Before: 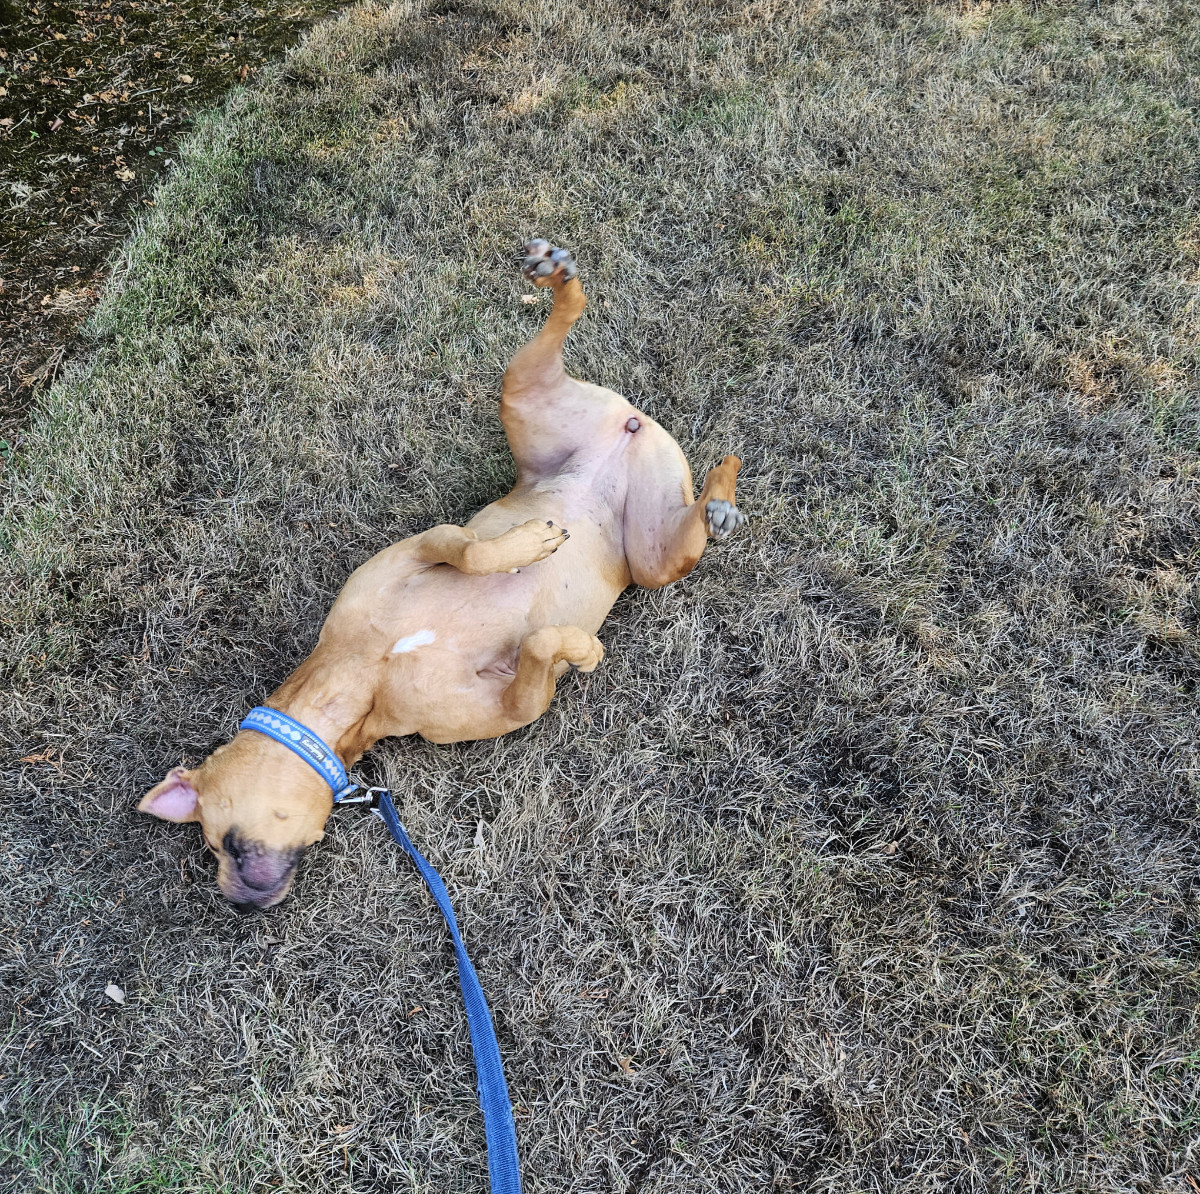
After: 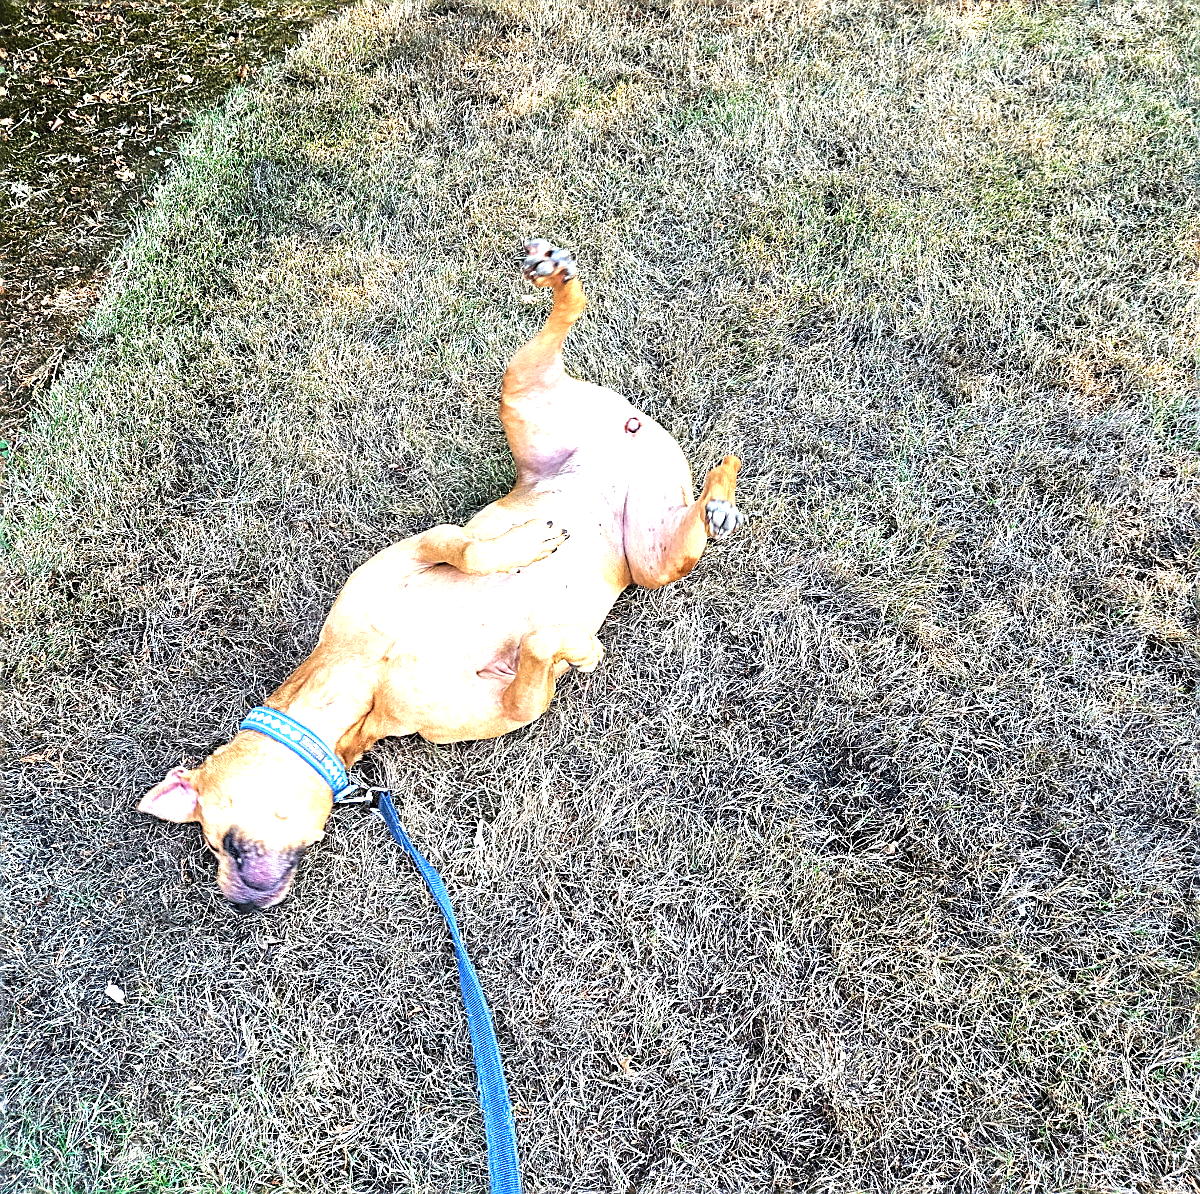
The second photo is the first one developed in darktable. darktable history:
exposure: black level correction 0, exposure 1.3 EV, compensate exposure bias true, compensate highlight preservation false
velvia: on, module defaults
sharpen: amount 0.75
